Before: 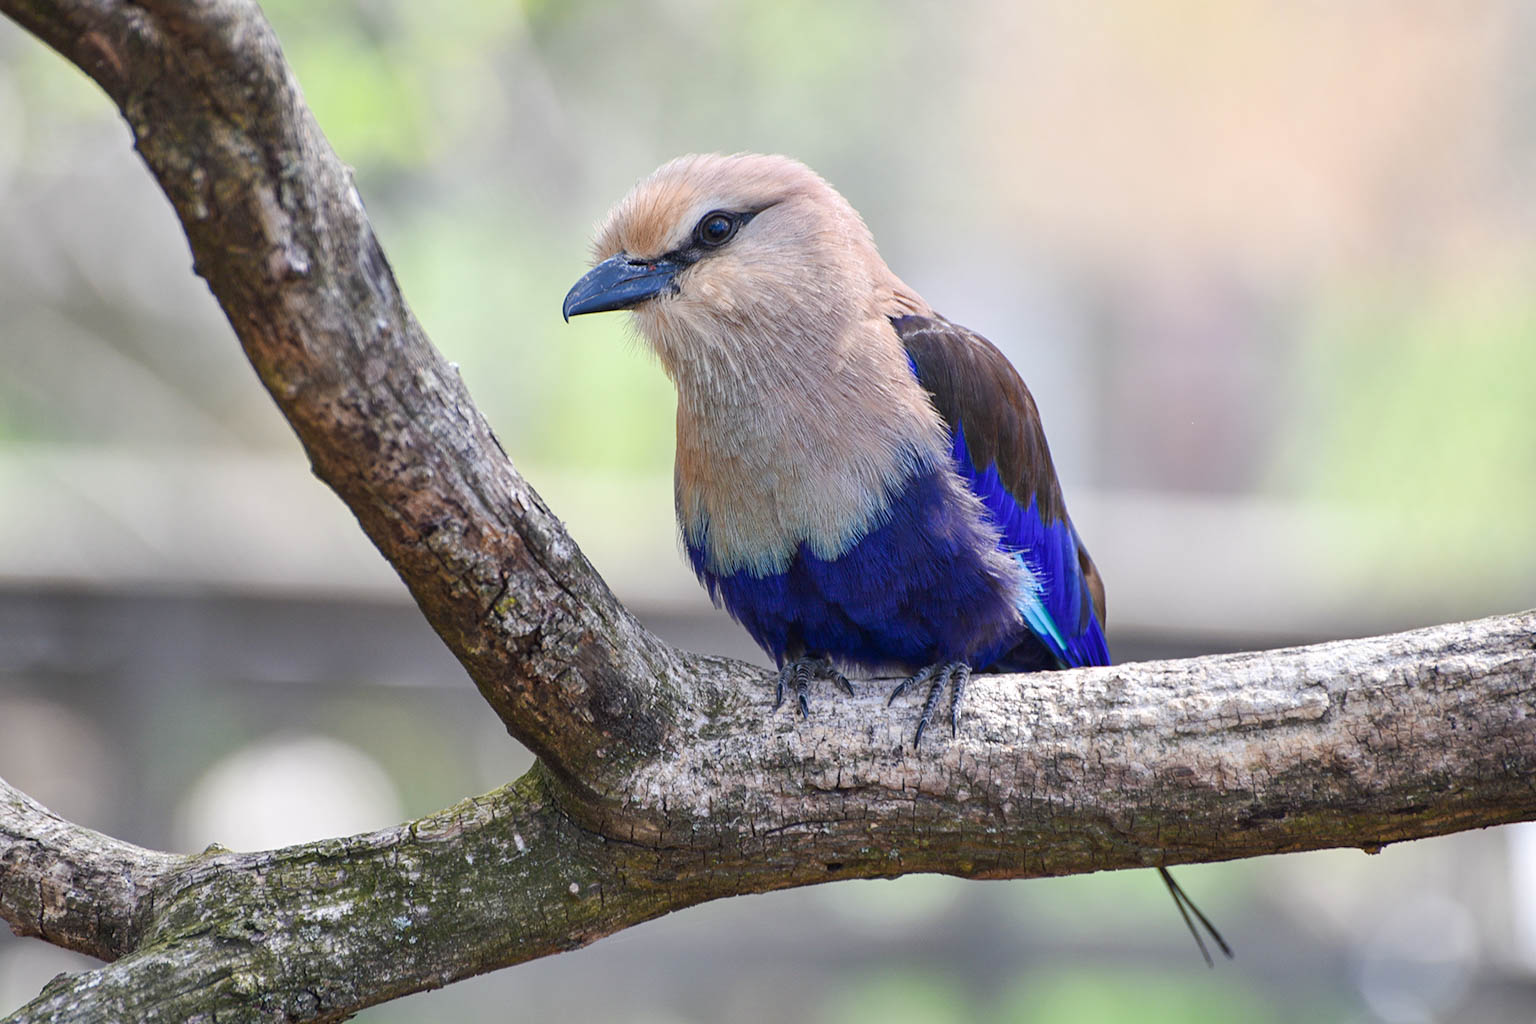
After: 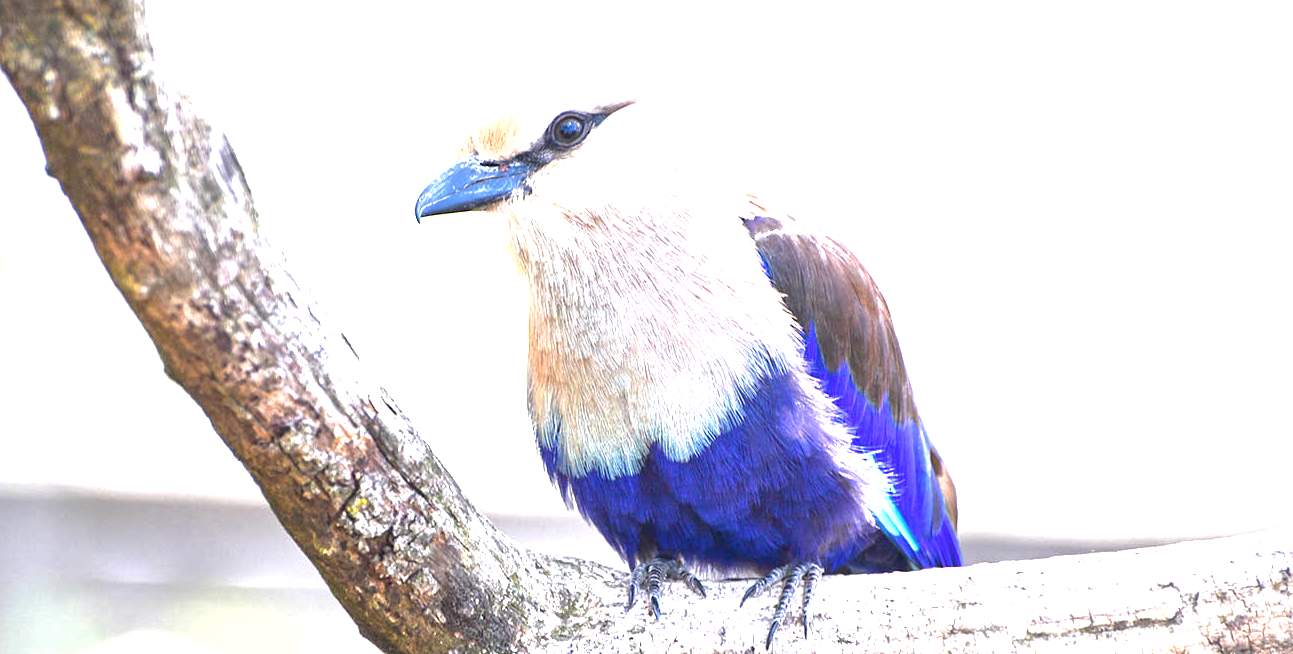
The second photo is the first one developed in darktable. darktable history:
contrast brightness saturation: saturation -0.048
crop and rotate: left 9.674%, top 9.671%, right 6.141%, bottom 26.455%
shadows and highlights: shadows 25.85, highlights -25.24
exposure: black level correction 0, exposure 2.088 EV, compensate highlight preservation false
